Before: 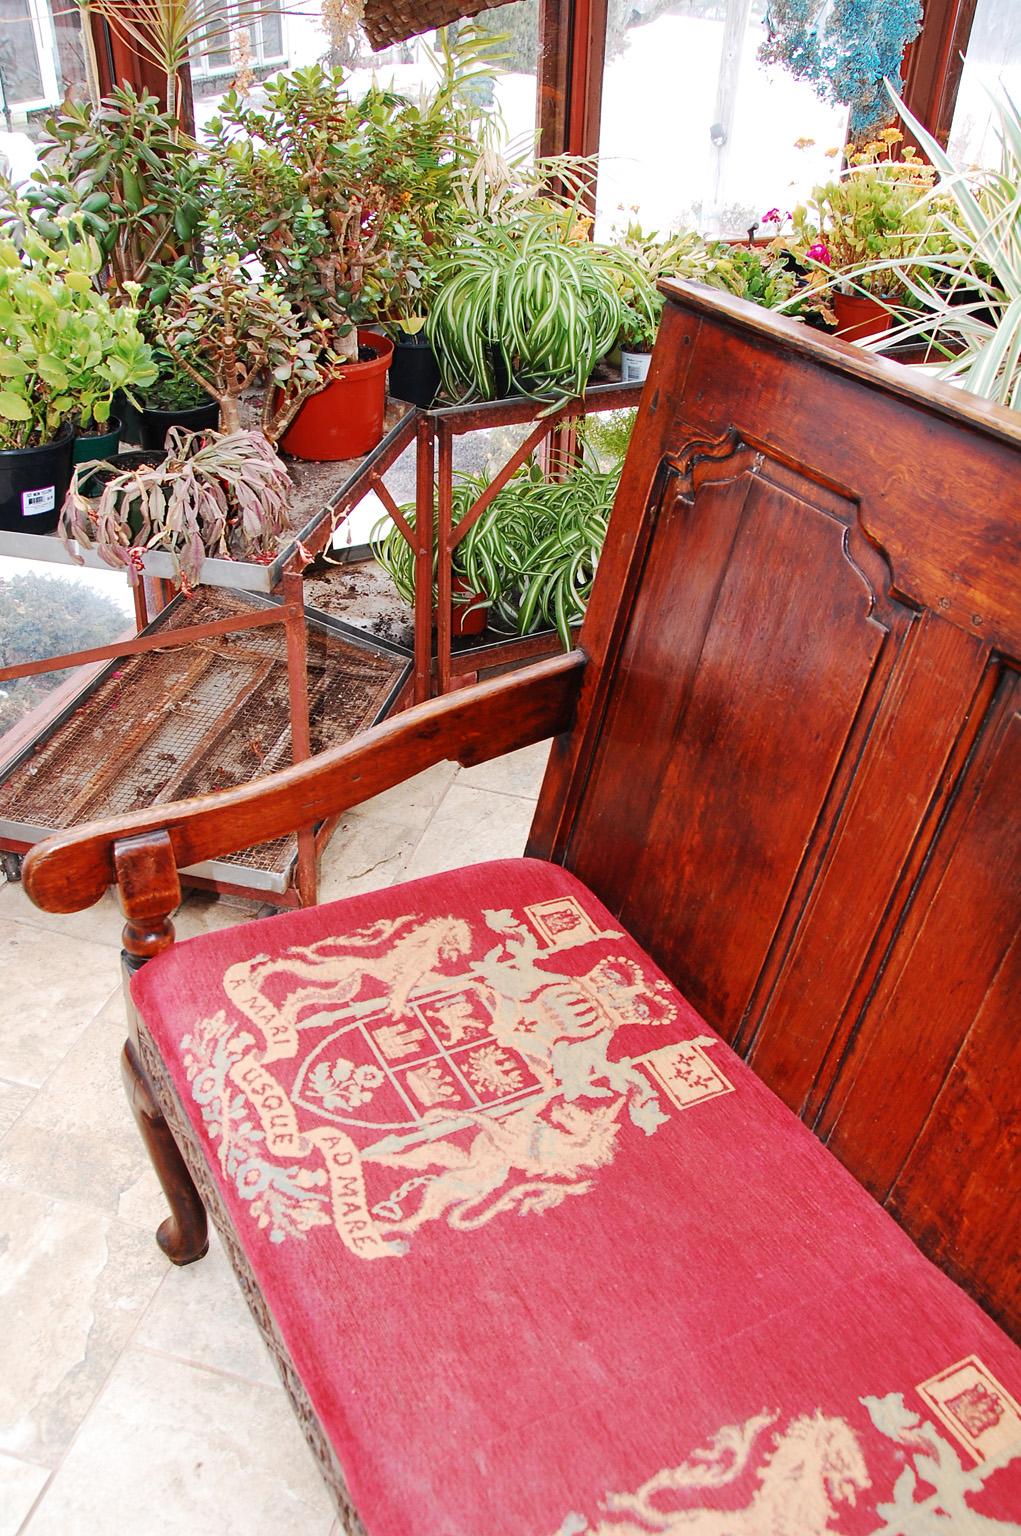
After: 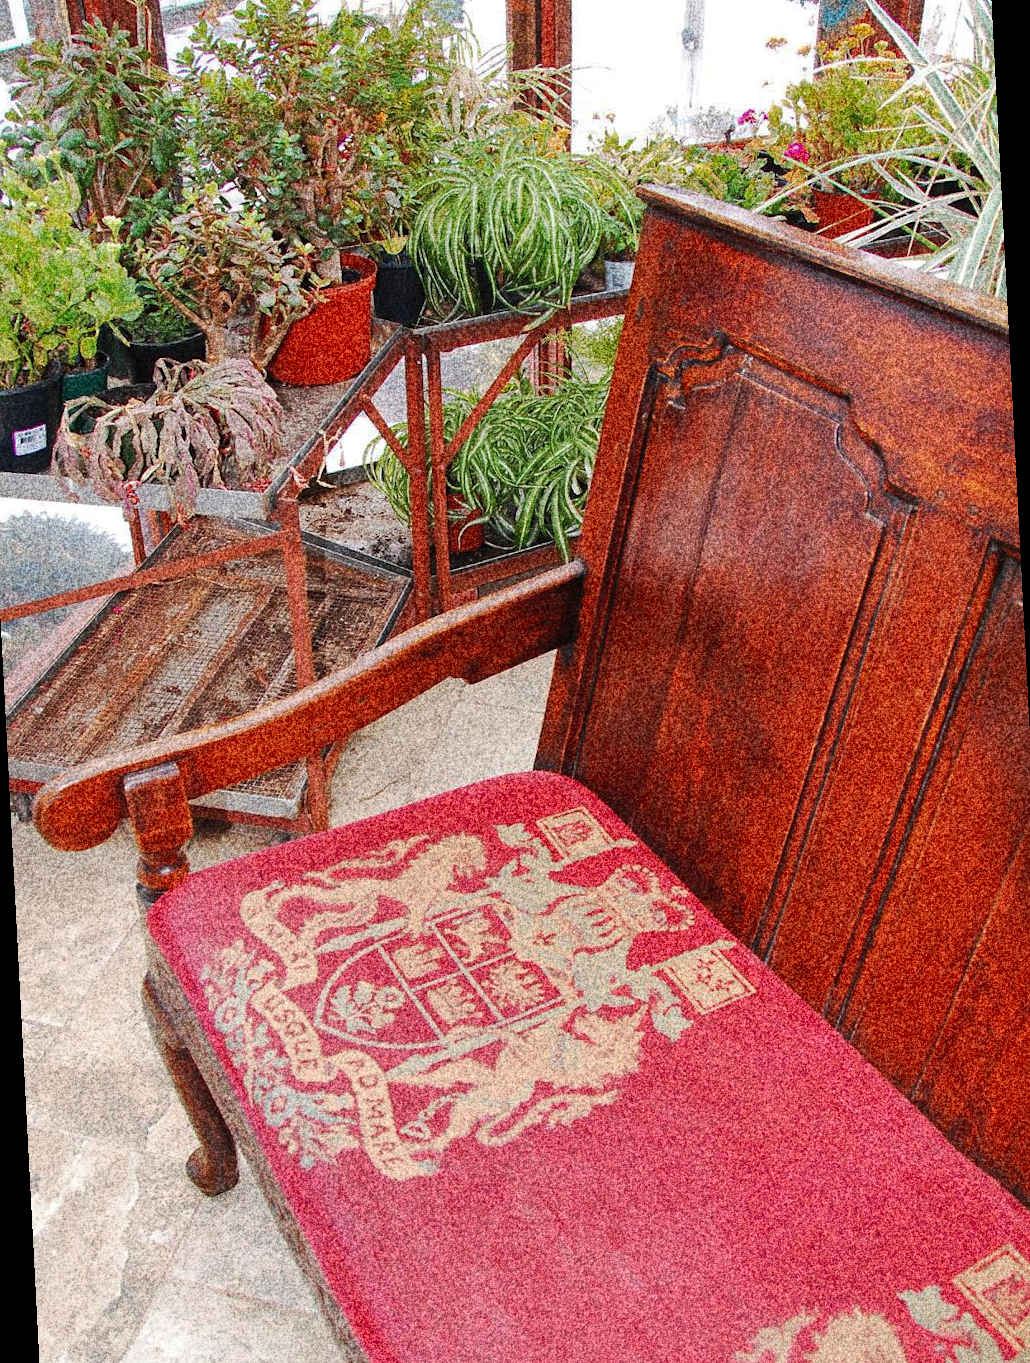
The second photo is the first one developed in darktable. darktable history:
rotate and perspective: rotation -3°, crop left 0.031, crop right 0.968, crop top 0.07, crop bottom 0.93
shadows and highlights: shadows 40, highlights -60
grain: coarseness 30.02 ISO, strength 100%
